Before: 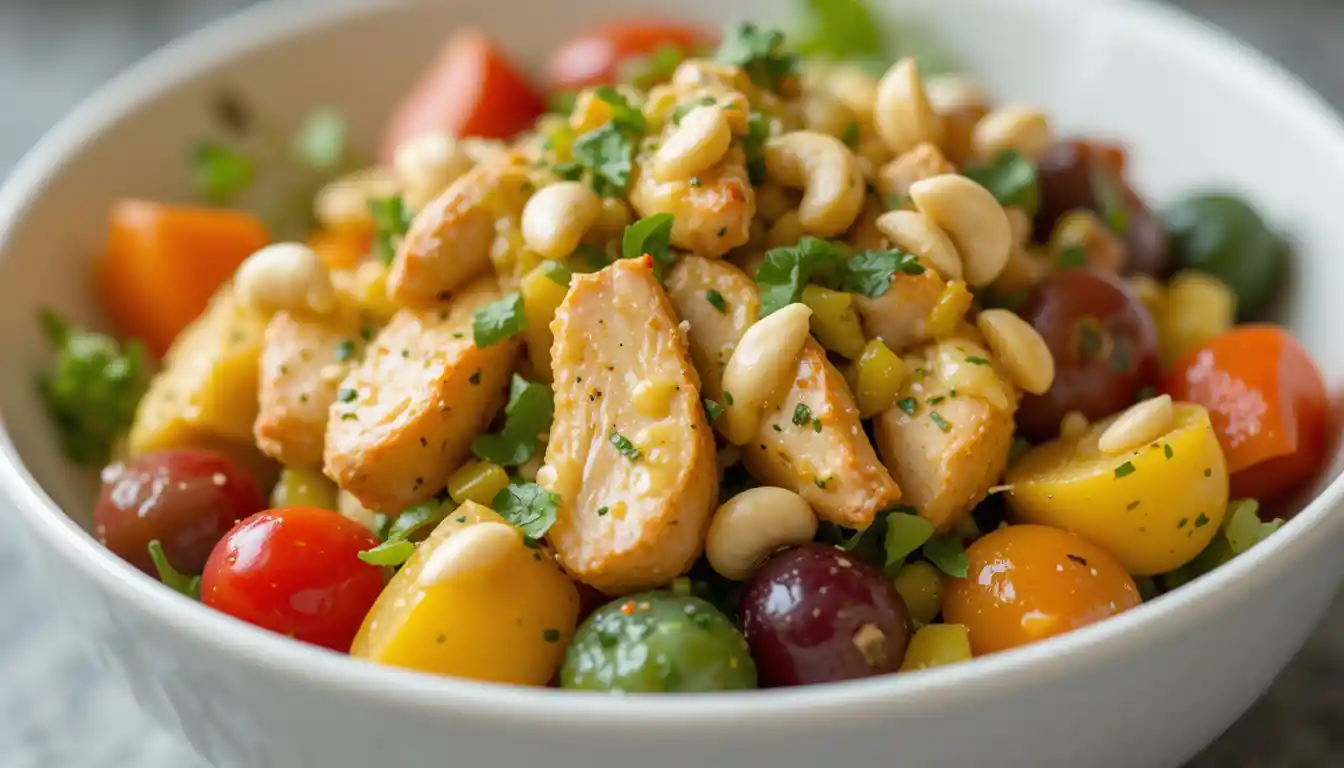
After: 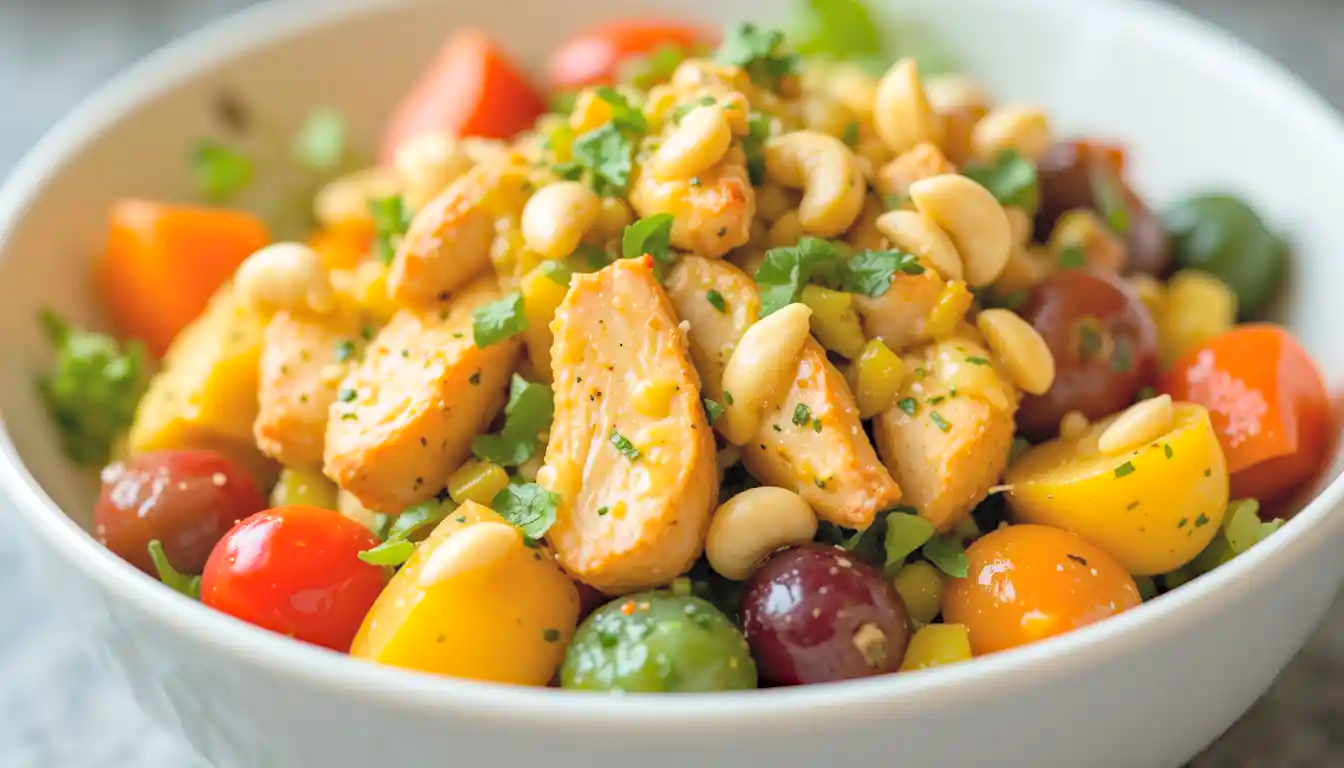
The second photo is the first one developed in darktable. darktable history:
haze removal: compatibility mode true, adaptive false
contrast brightness saturation: contrast 0.1, brightness 0.3, saturation 0.14
